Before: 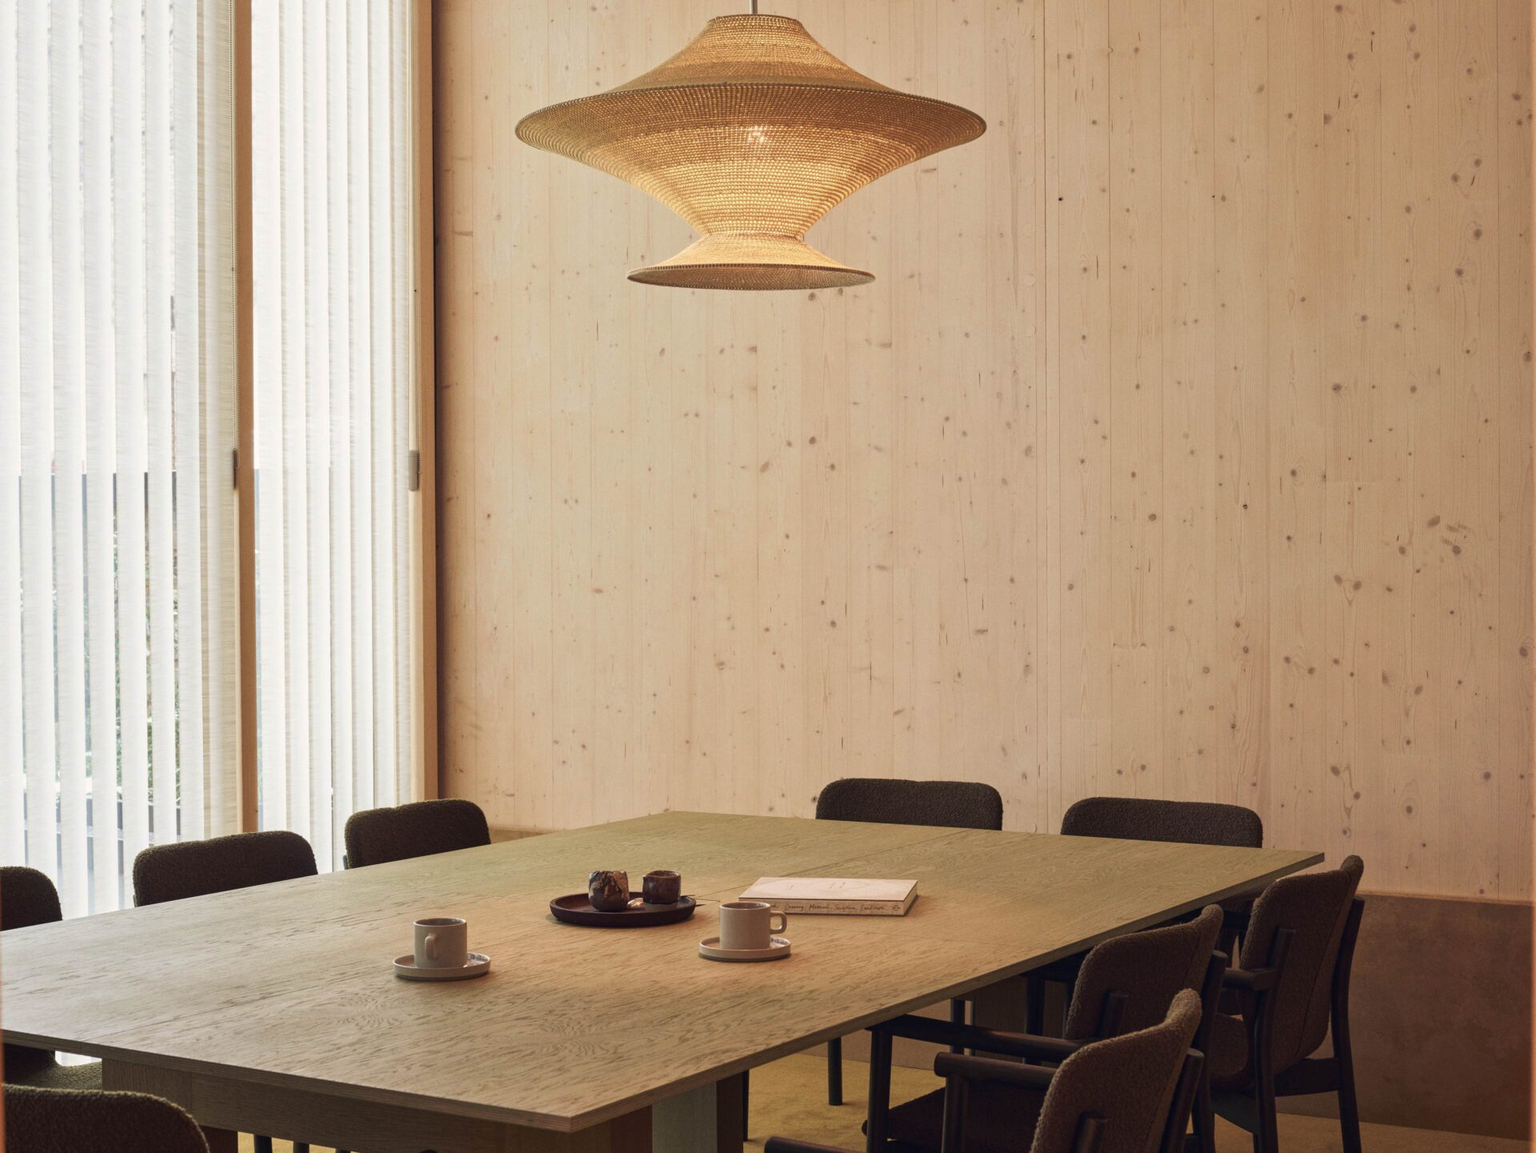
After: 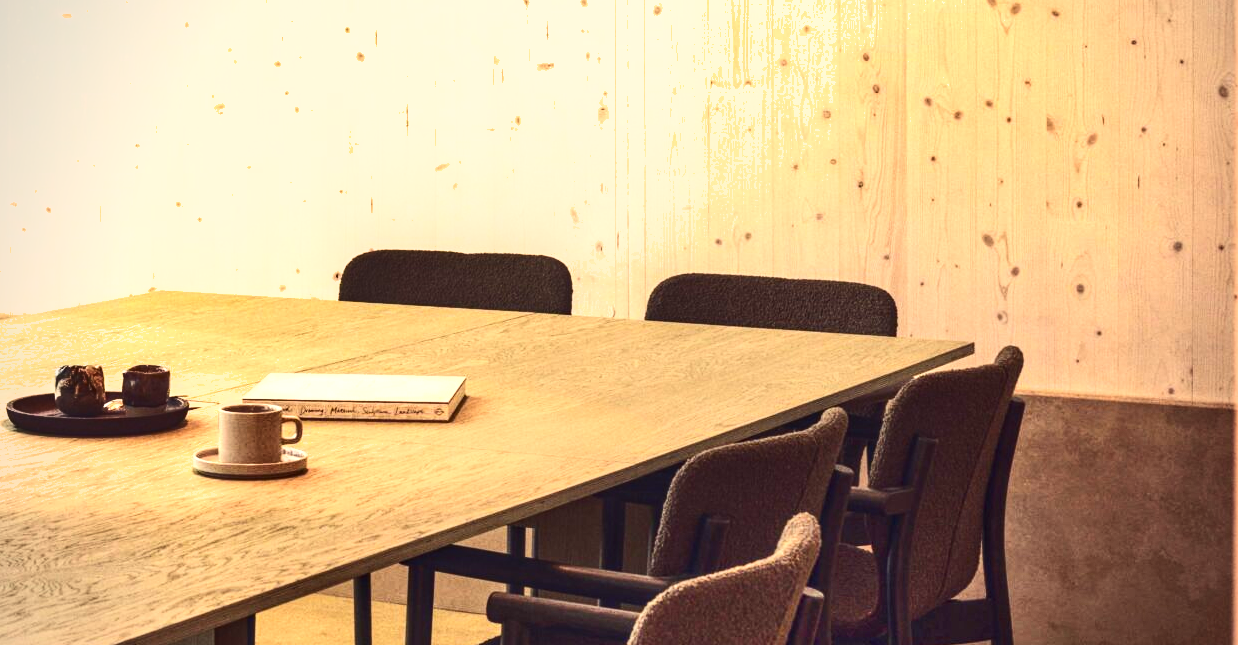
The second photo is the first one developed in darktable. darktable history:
shadows and highlights: shadows 60, soften with gaussian
vignetting: fall-off radius 60.92%
contrast brightness saturation: contrast 0.28
exposure: black level correction 0, exposure 1.45 EV, compensate exposure bias true, compensate highlight preservation false
color correction: highlights a* -0.95, highlights b* 4.5, shadows a* 3.55
crop and rotate: left 35.509%, top 50.238%, bottom 4.934%
local contrast: on, module defaults
